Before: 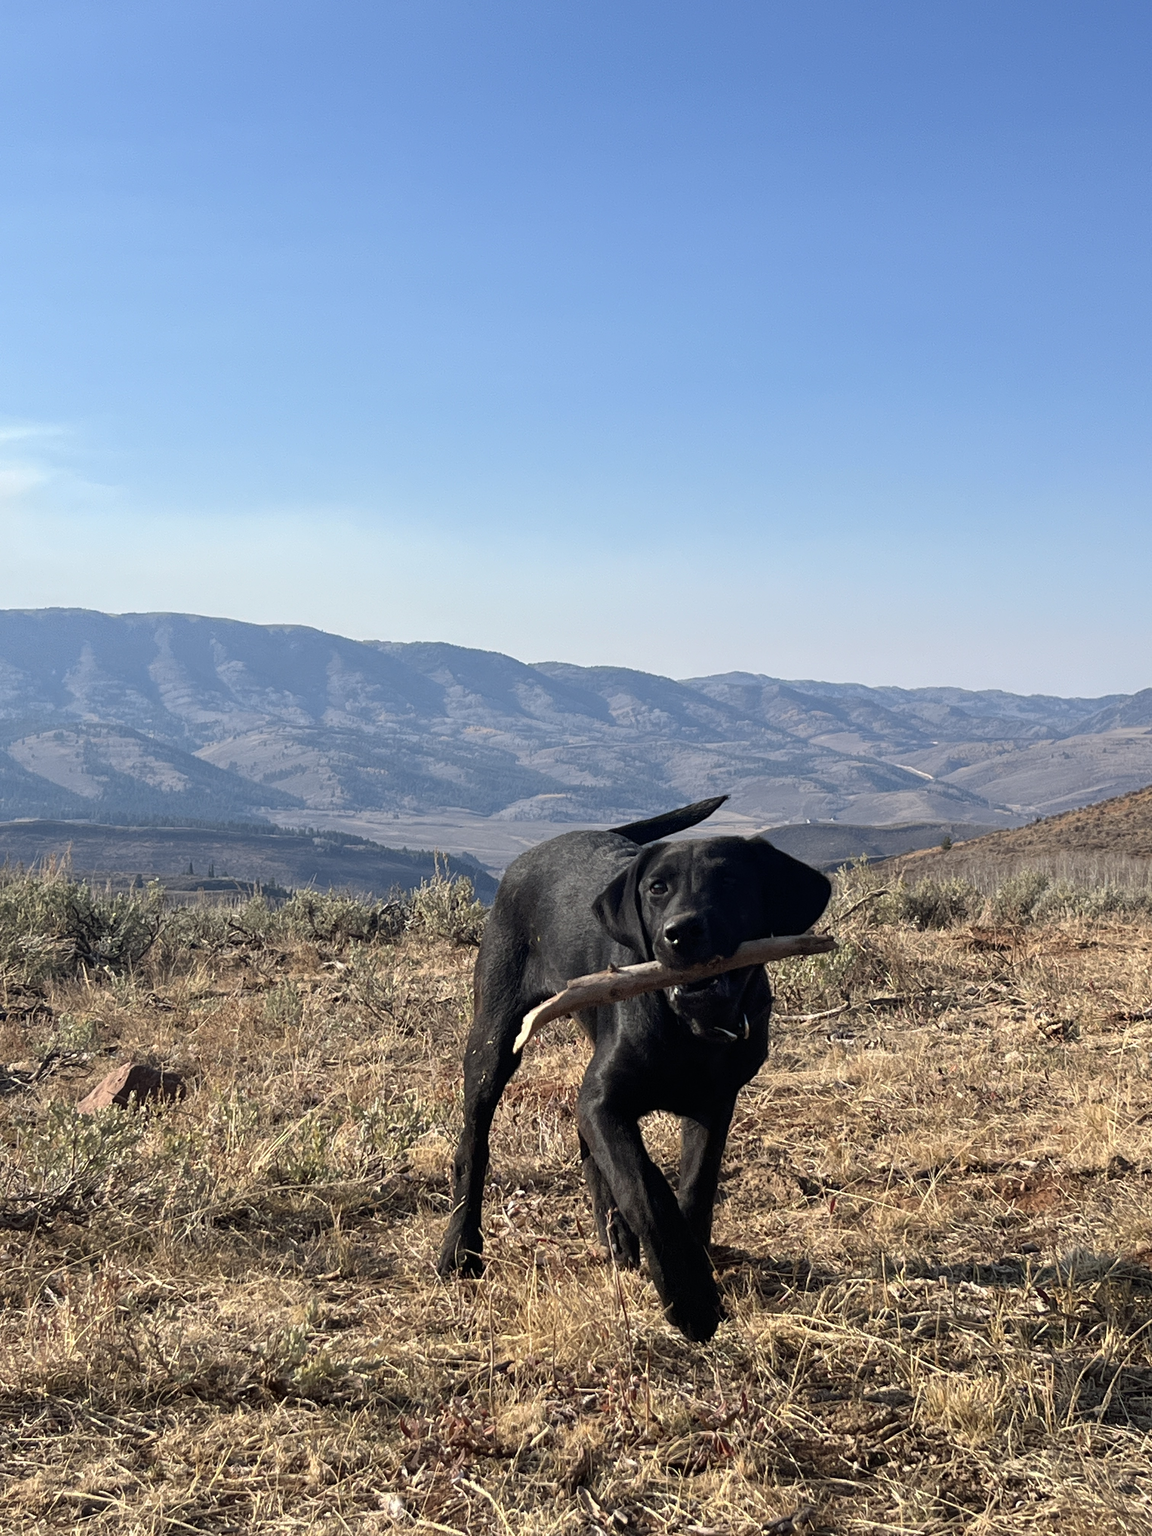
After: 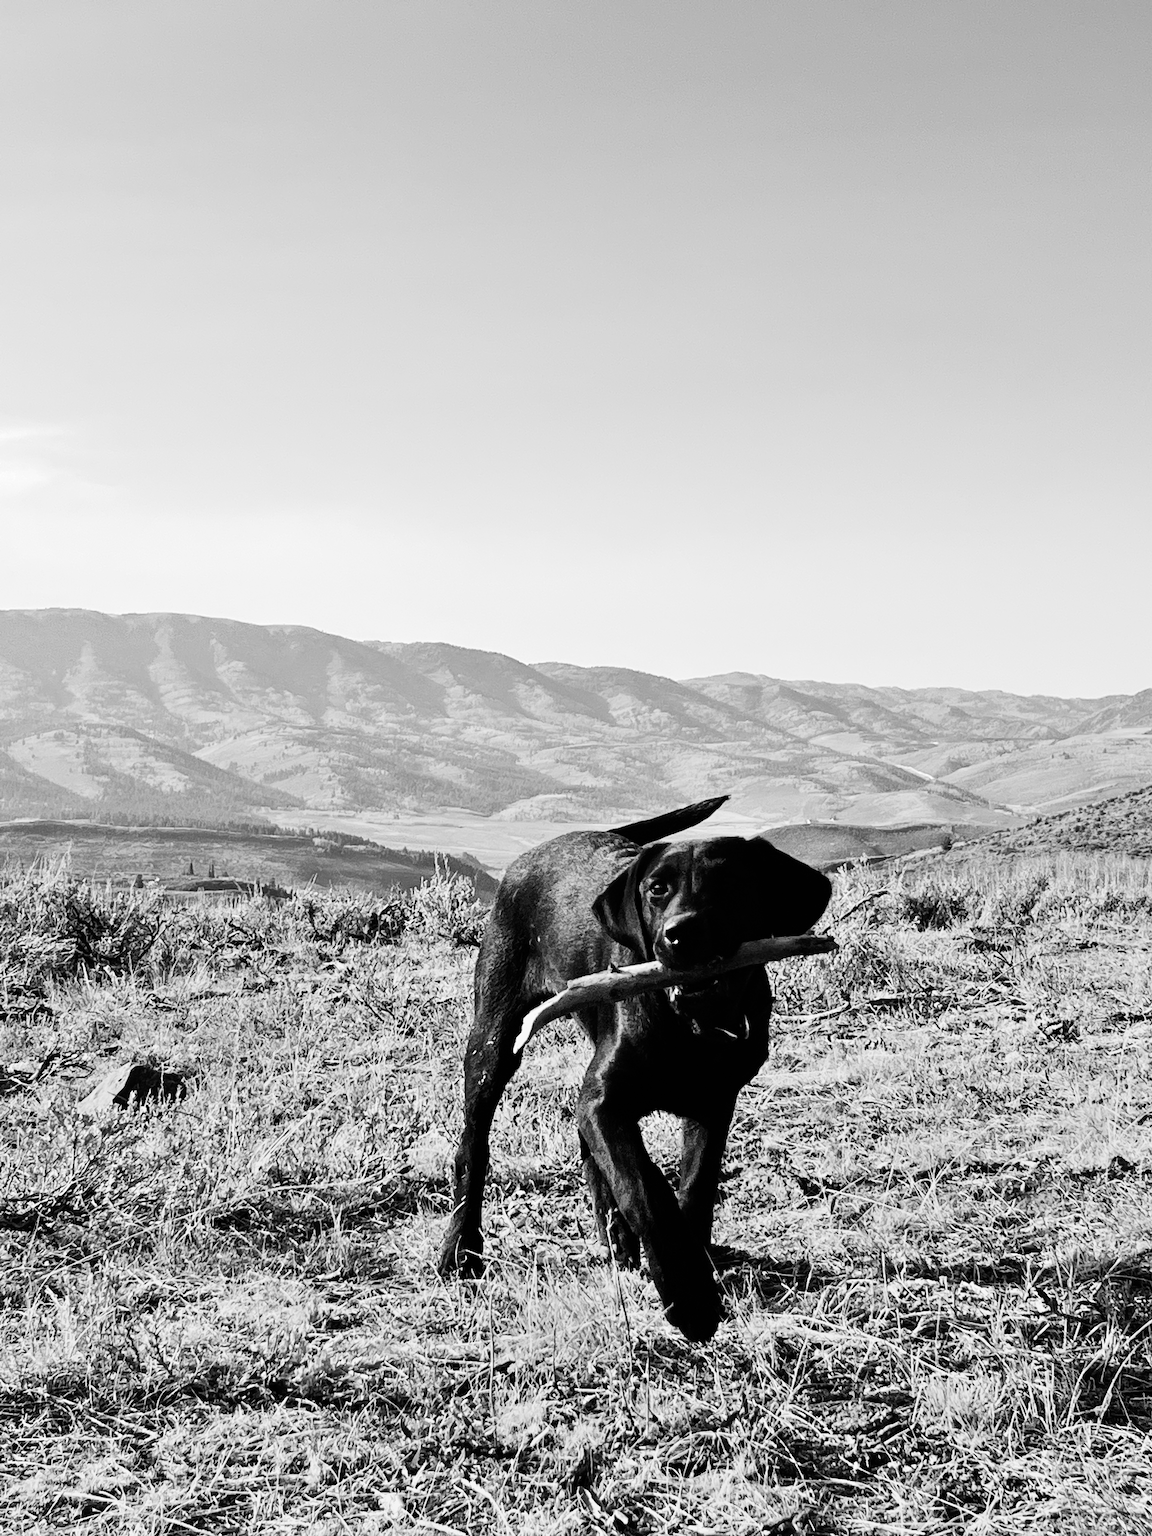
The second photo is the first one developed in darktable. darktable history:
exposure: compensate highlight preservation false
shadows and highlights: shadows 5, soften with gaussian
monochrome: on, module defaults
color correction: highlights a* 10.44, highlights b* 30.04, shadows a* 2.73, shadows b* 17.51, saturation 1.72
tone curve: curves: ch0 [(0, 0) (0.16, 0.055) (0.506, 0.762) (1, 1.024)], color space Lab, linked channels, preserve colors none
